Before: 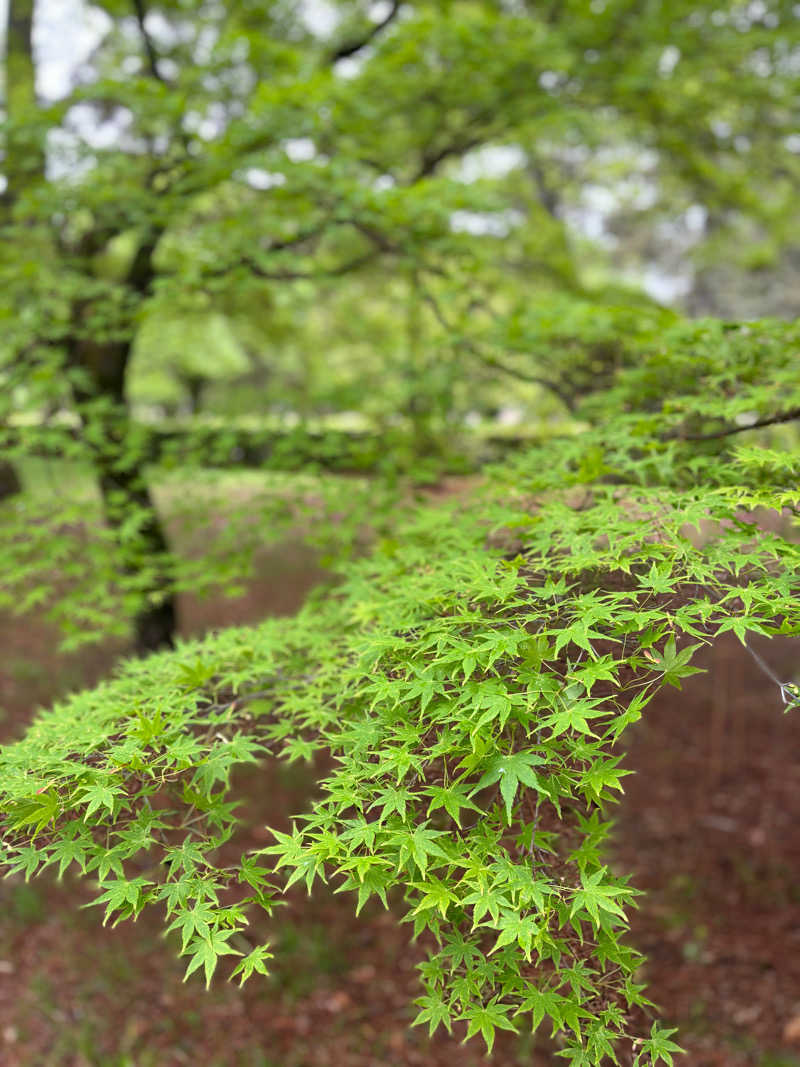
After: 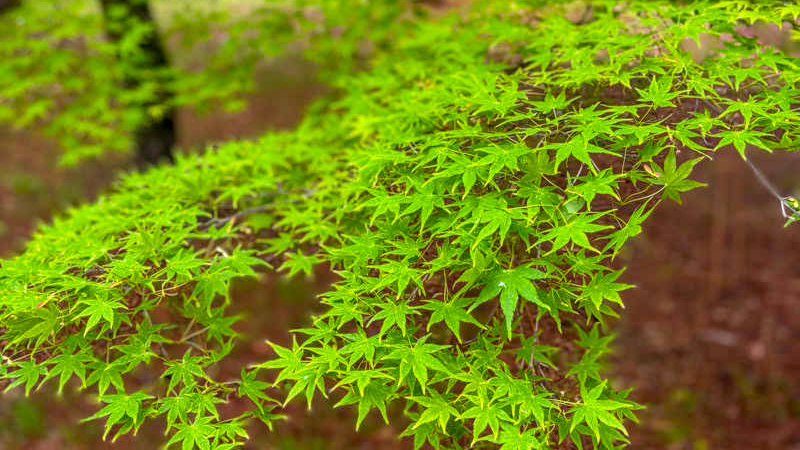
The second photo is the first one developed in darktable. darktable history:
crop: top 45.551%, bottom 12.262%
local contrast: highlights 0%, shadows 0%, detail 133%
color correction: saturation 1.1
color balance rgb: perceptual saturation grading › global saturation 30%, global vibrance 20%
